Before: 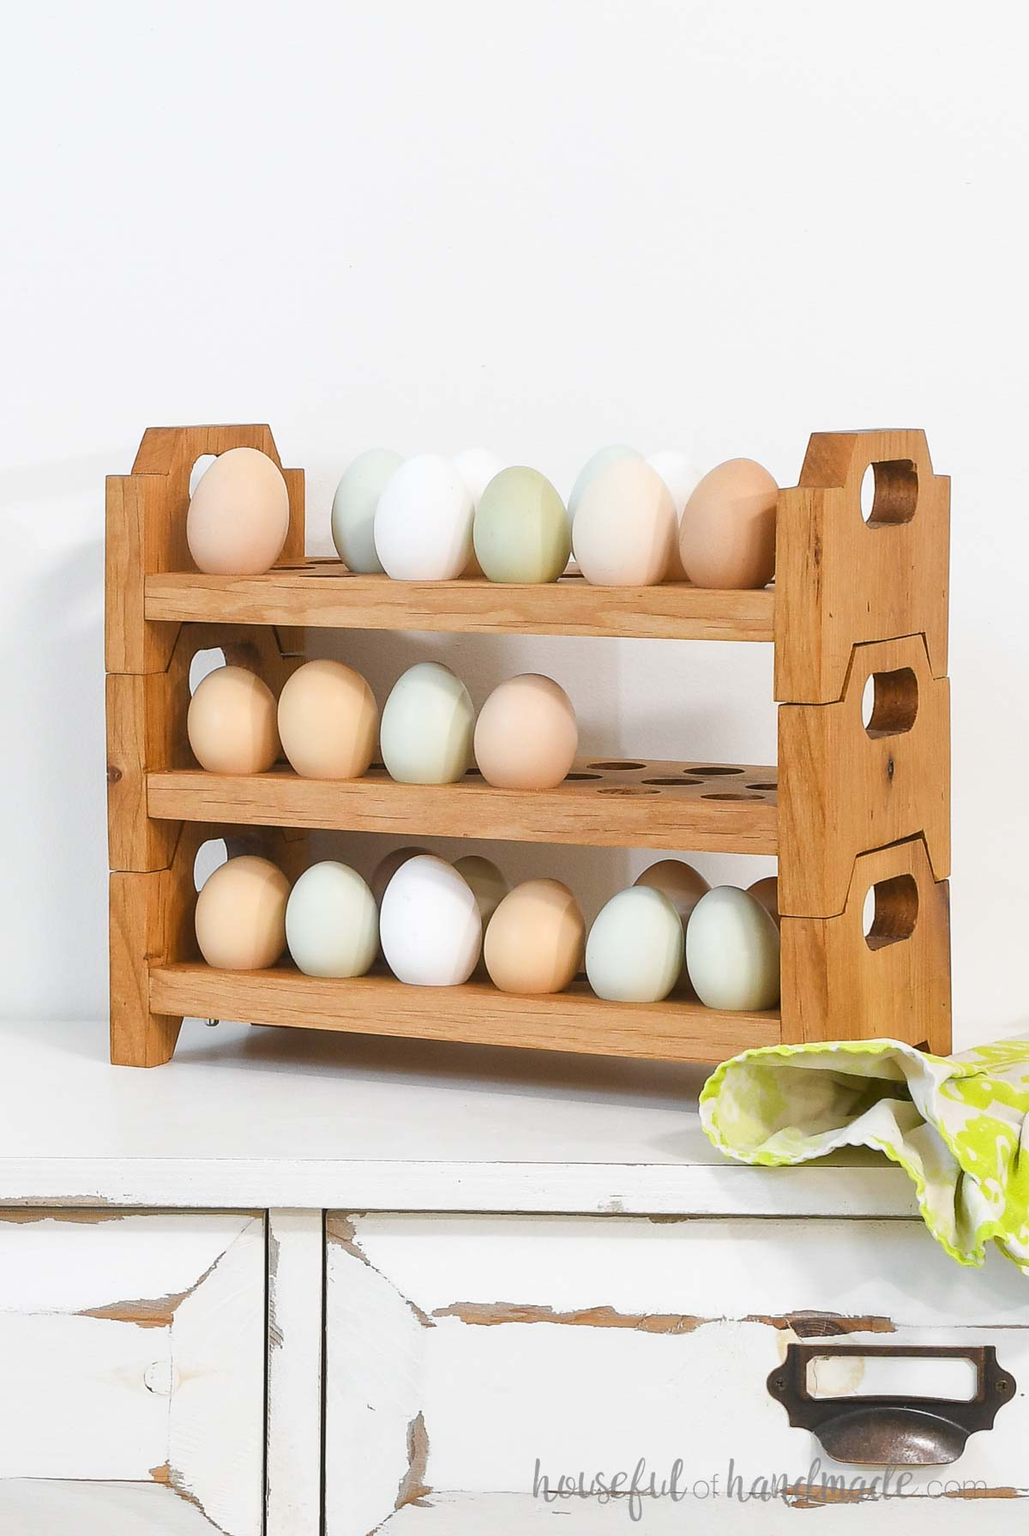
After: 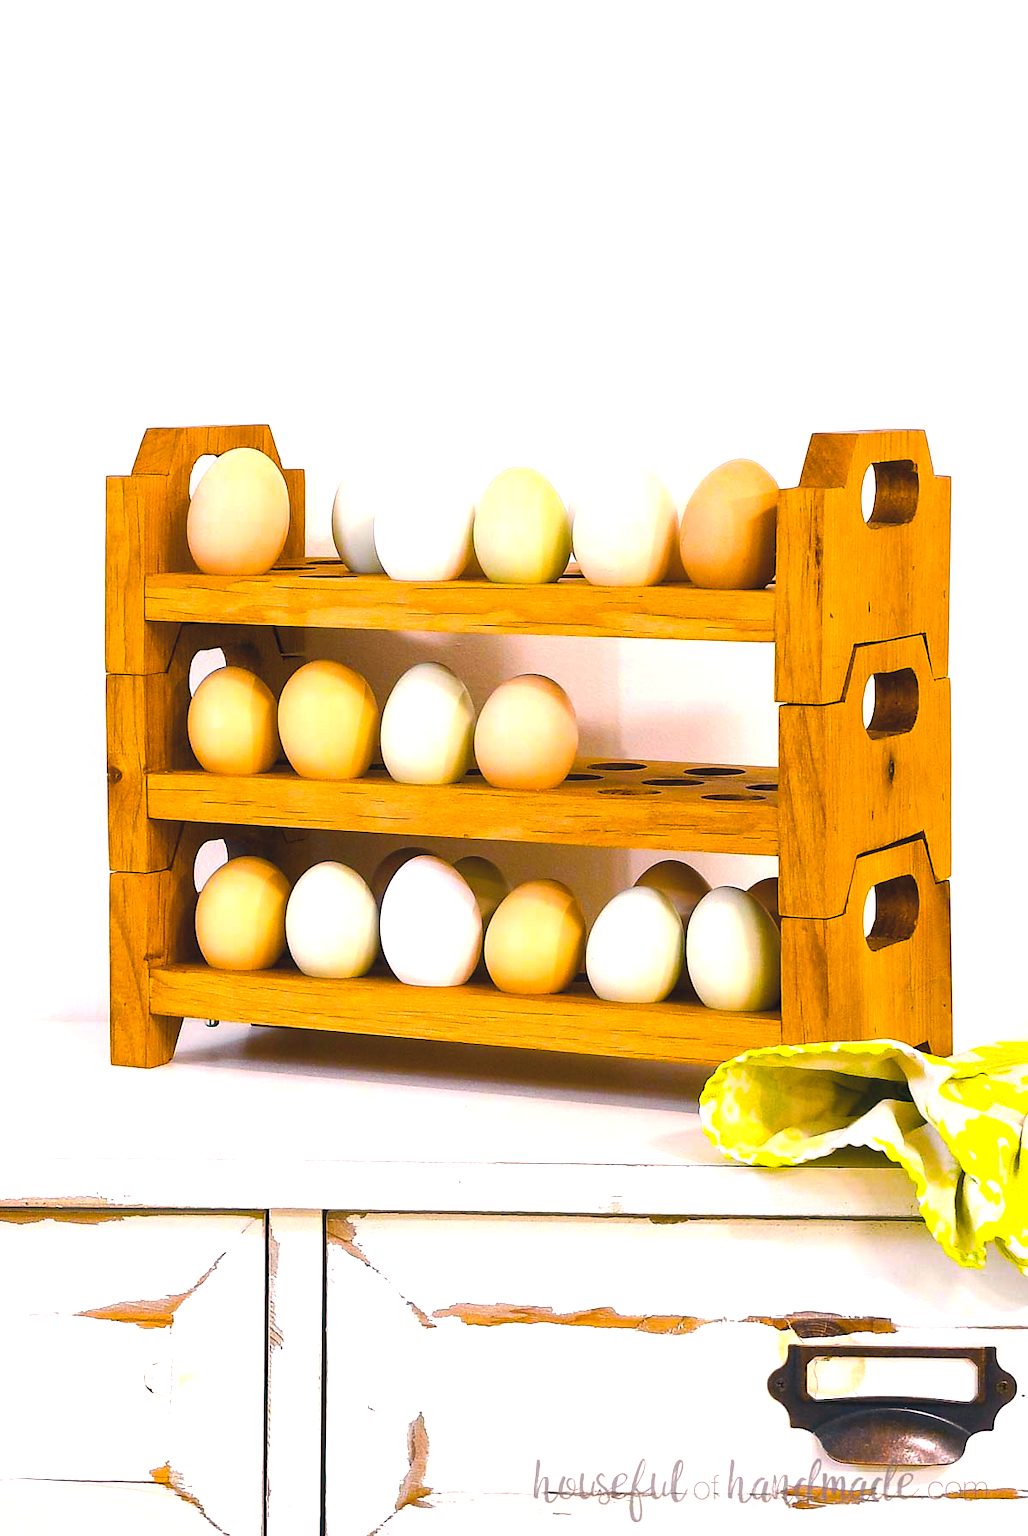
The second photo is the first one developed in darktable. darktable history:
color correction: highlights a* 14.46, highlights b* 5.85, shadows a* -5.53, shadows b* -15.24, saturation 0.85
color balance rgb: linear chroma grading › shadows -40%, linear chroma grading › highlights 40%, linear chroma grading › global chroma 45%, linear chroma grading › mid-tones -30%, perceptual saturation grading › global saturation 55%, perceptual saturation grading › highlights -50%, perceptual saturation grading › mid-tones 40%, perceptual saturation grading › shadows 30%, perceptual brilliance grading › global brilliance 20%, perceptual brilliance grading › shadows -40%, global vibrance 35%
